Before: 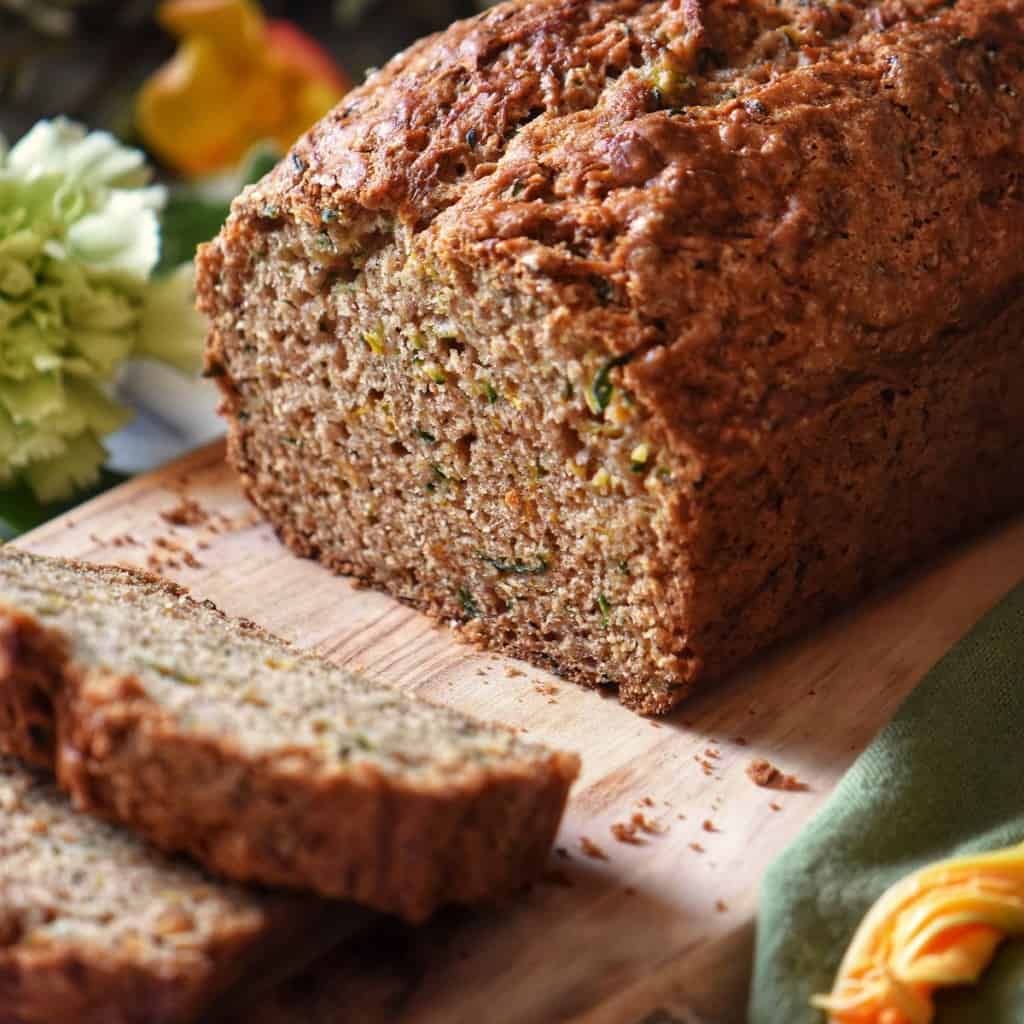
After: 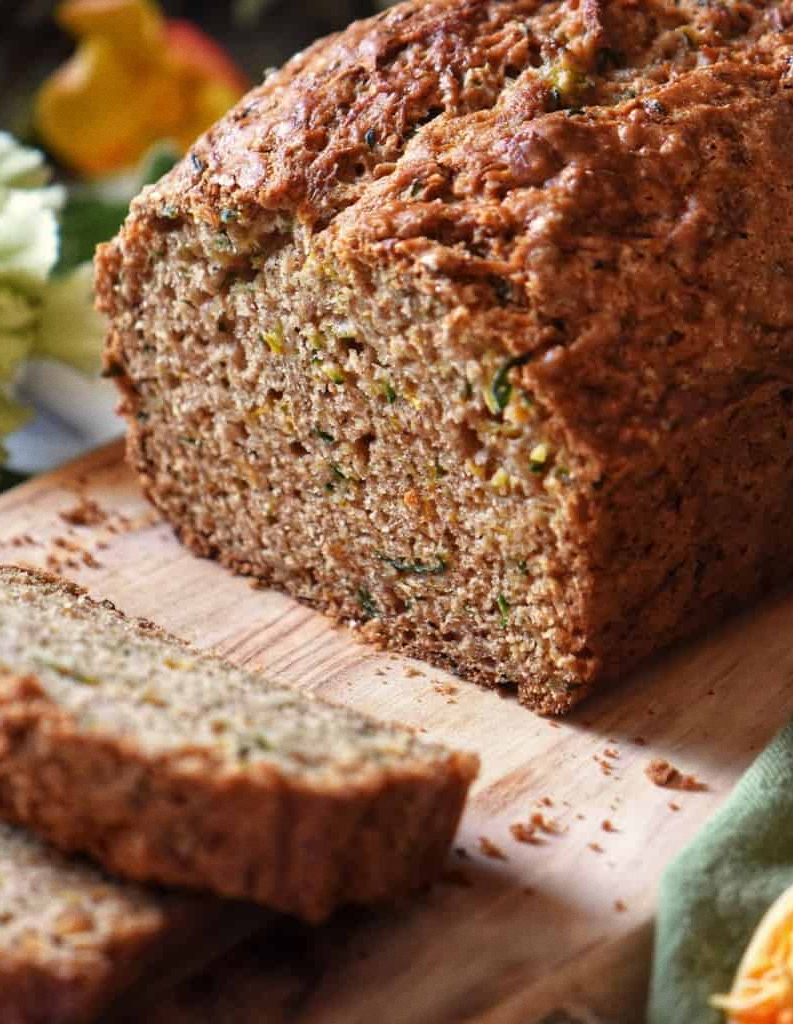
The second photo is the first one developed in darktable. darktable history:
grain: coarseness 0.09 ISO, strength 10%
crop: left 9.88%, right 12.664%
